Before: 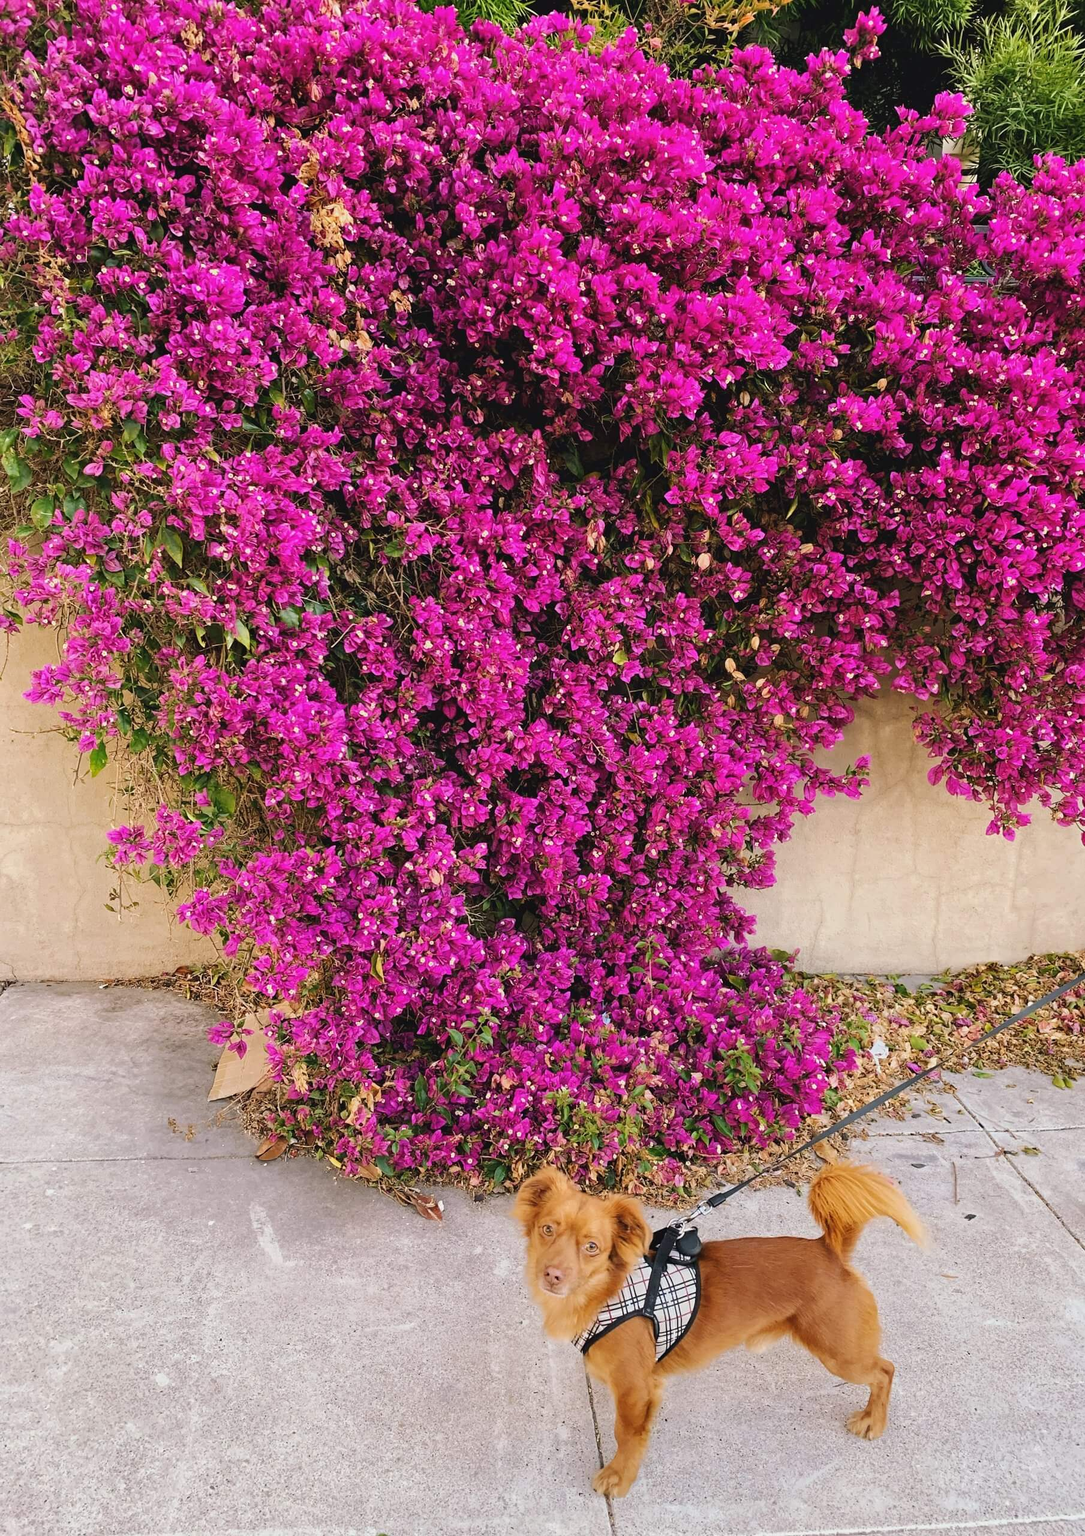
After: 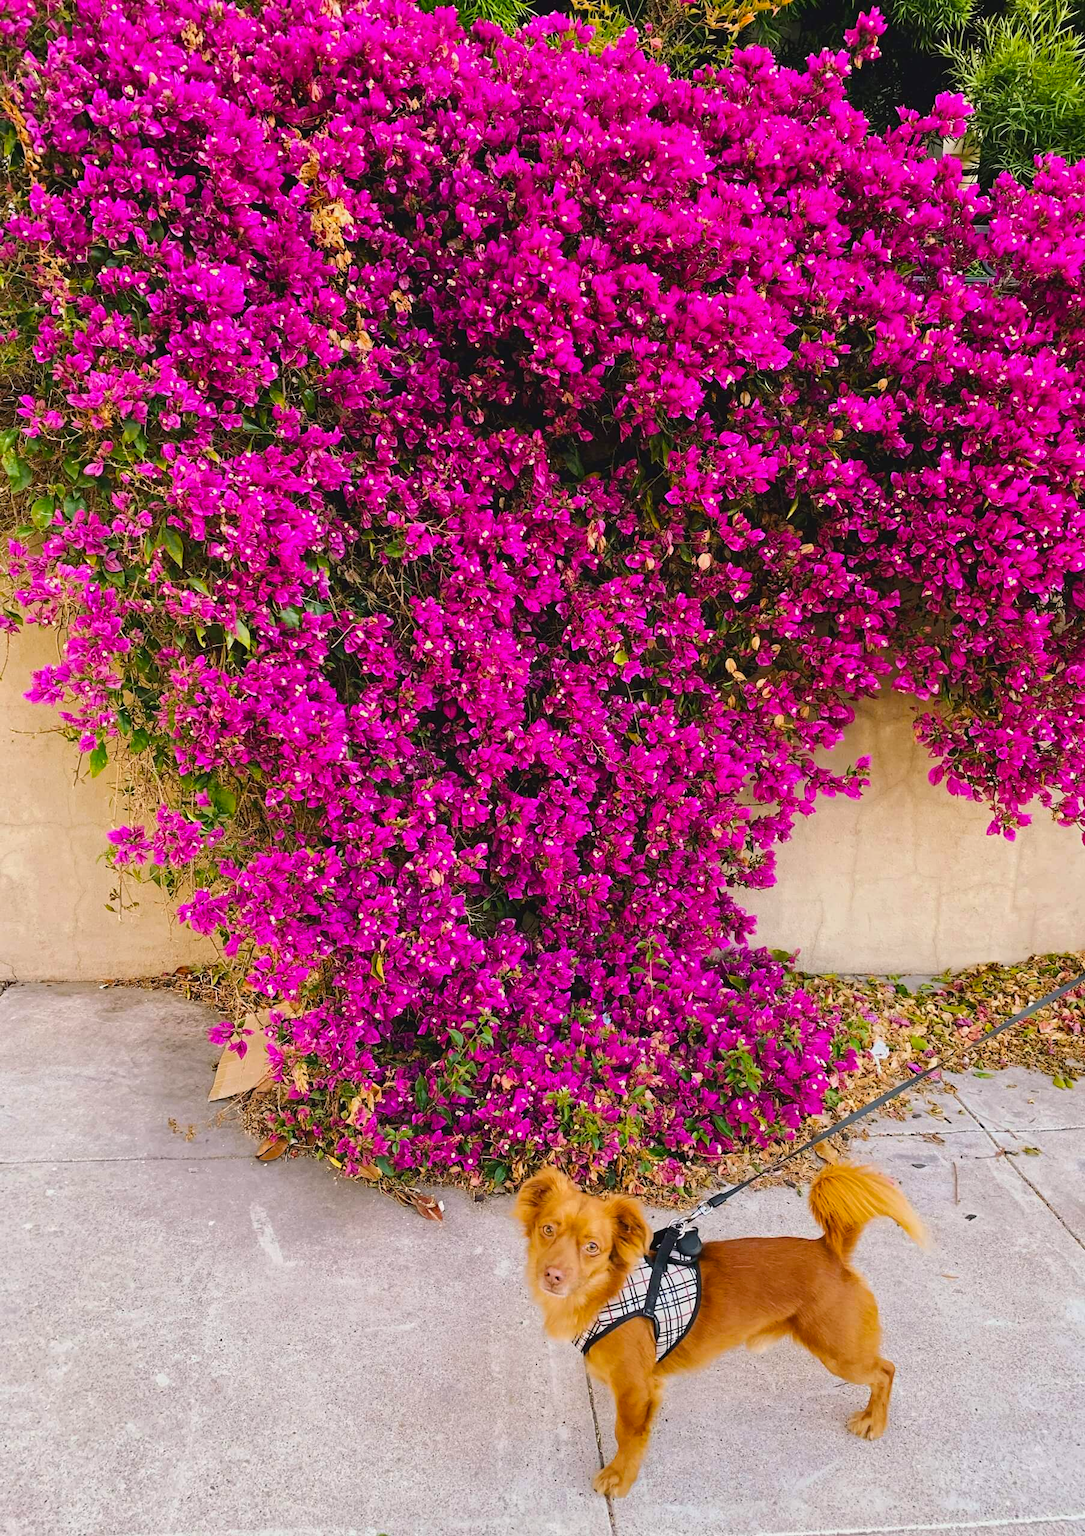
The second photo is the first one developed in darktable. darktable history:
color balance rgb: perceptual saturation grading › global saturation 30.791%
